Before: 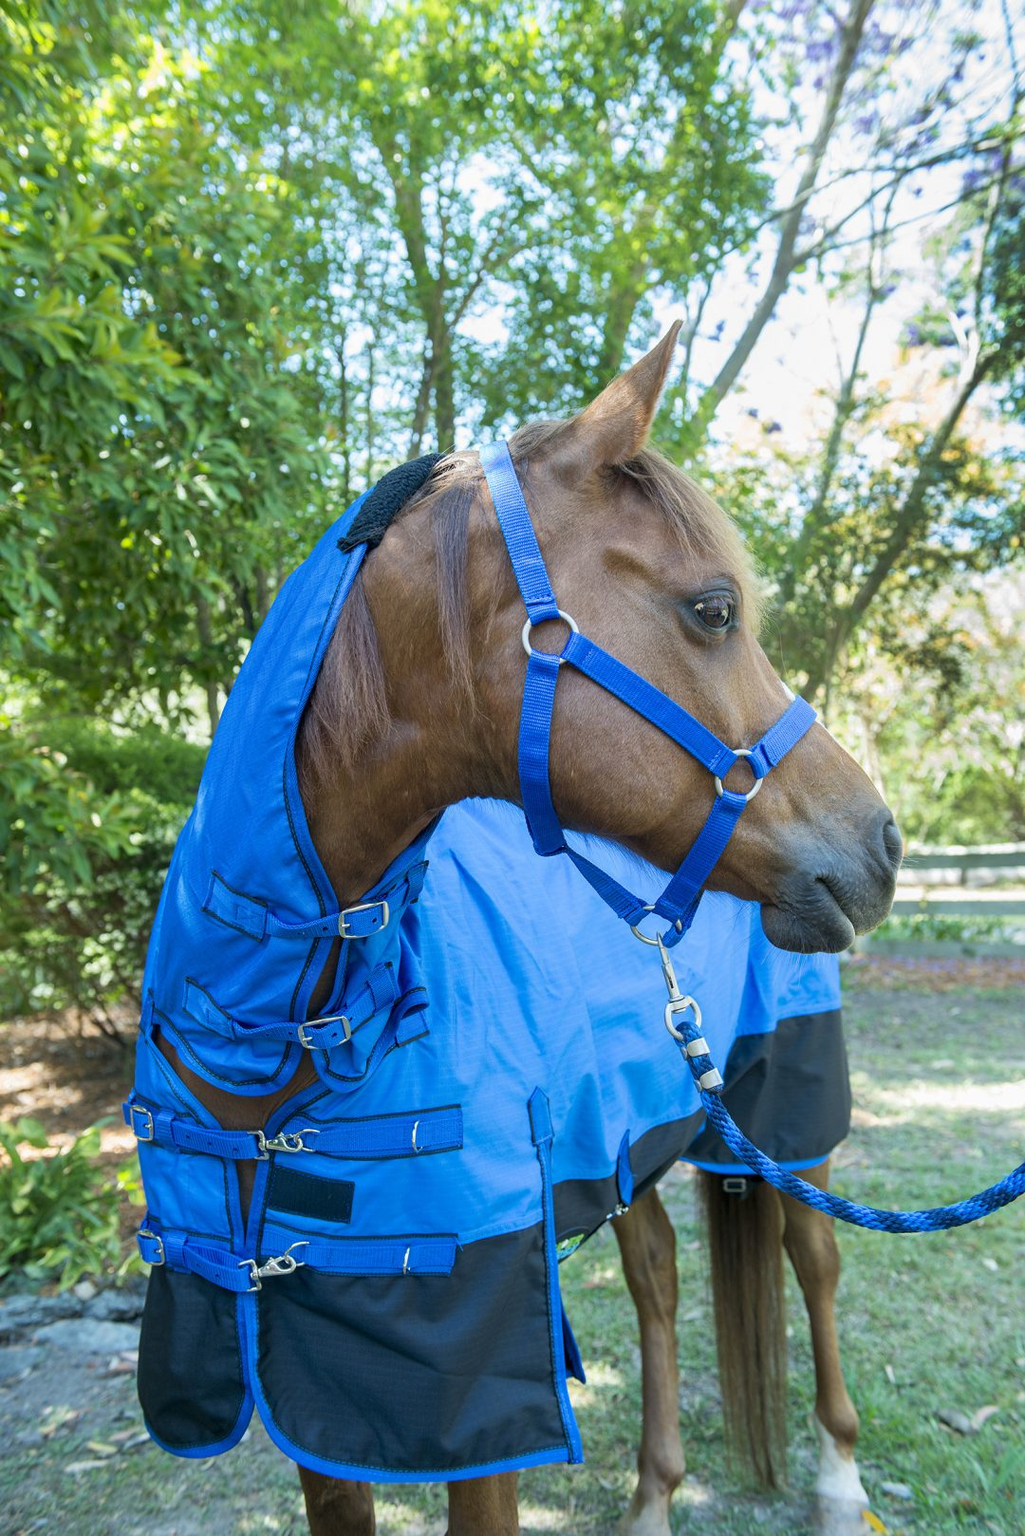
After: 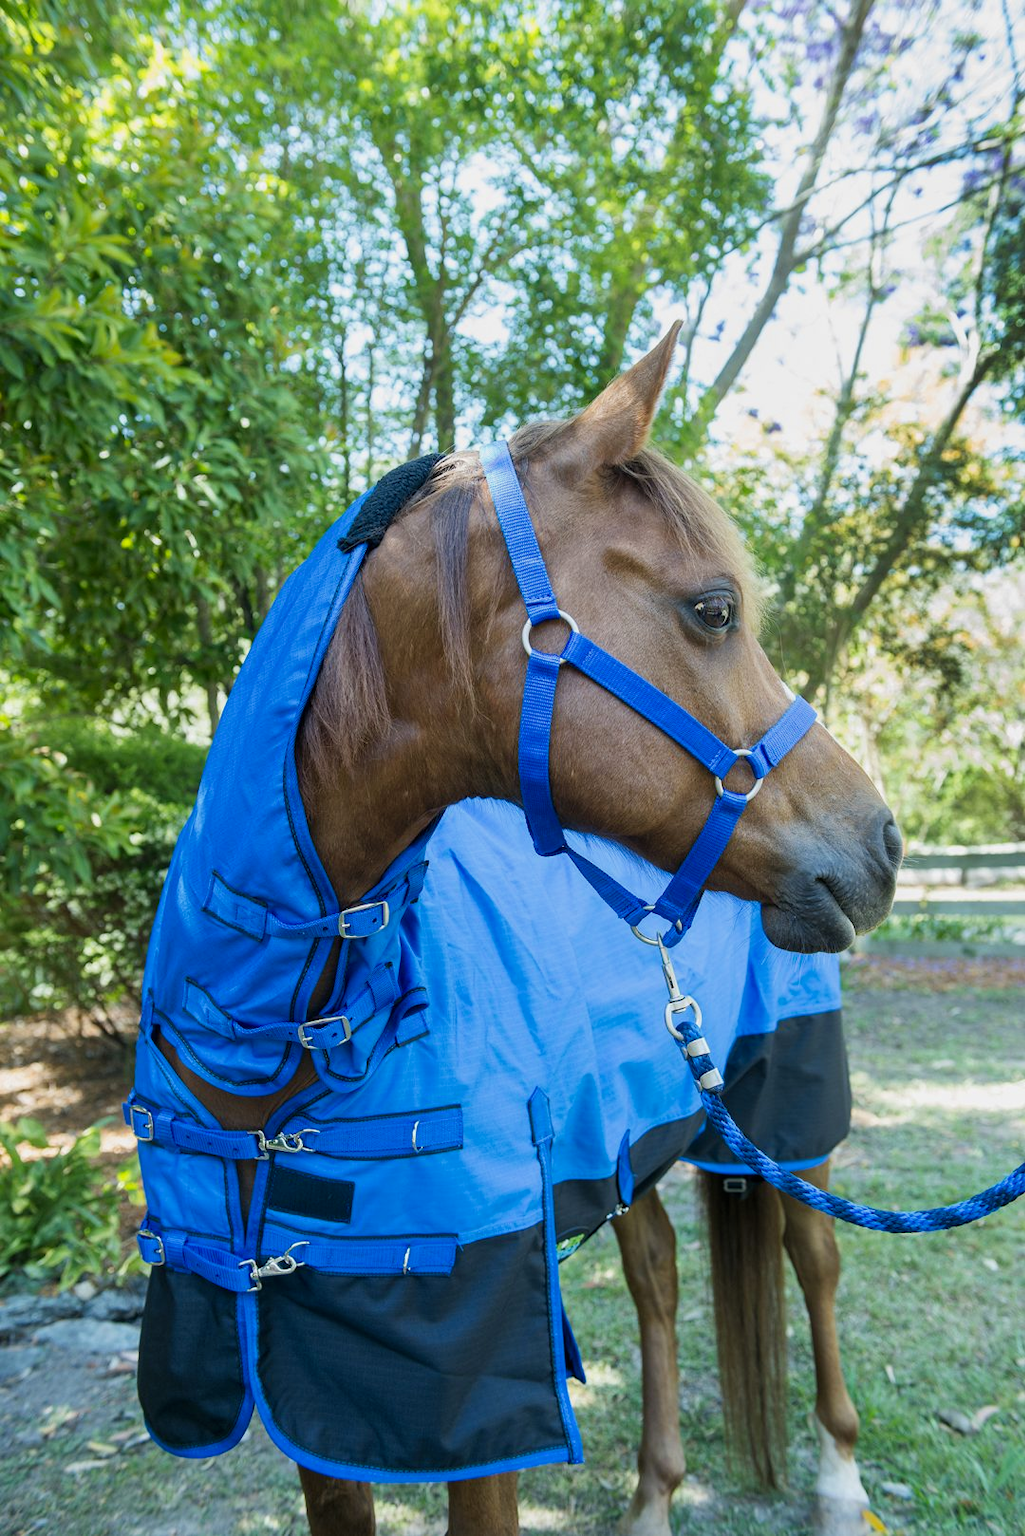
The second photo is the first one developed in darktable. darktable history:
tone curve: curves: ch0 [(0, 0) (0.087, 0.054) (0.281, 0.245) (0.532, 0.514) (0.835, 0.818) (0.994, 0.955)]; ch1 [(0, 0) (0.27, 0.195) (0.406, 0.435) (0.452, 0.474) (0.495, 0.5) (0.514, 0.508) (0.537, 0.556) (0.654, 0.689) (1, 1)]; ch2 [(0, 0) (0.269, 0.299) (0.459, 0.441) (0.498, 0.499) (0.523, 0.52) (0.551, 0.549) (0.633, 0.625) (0.659, 0.681) (0.718, 0.764) (1, 1)], preserve colors none
